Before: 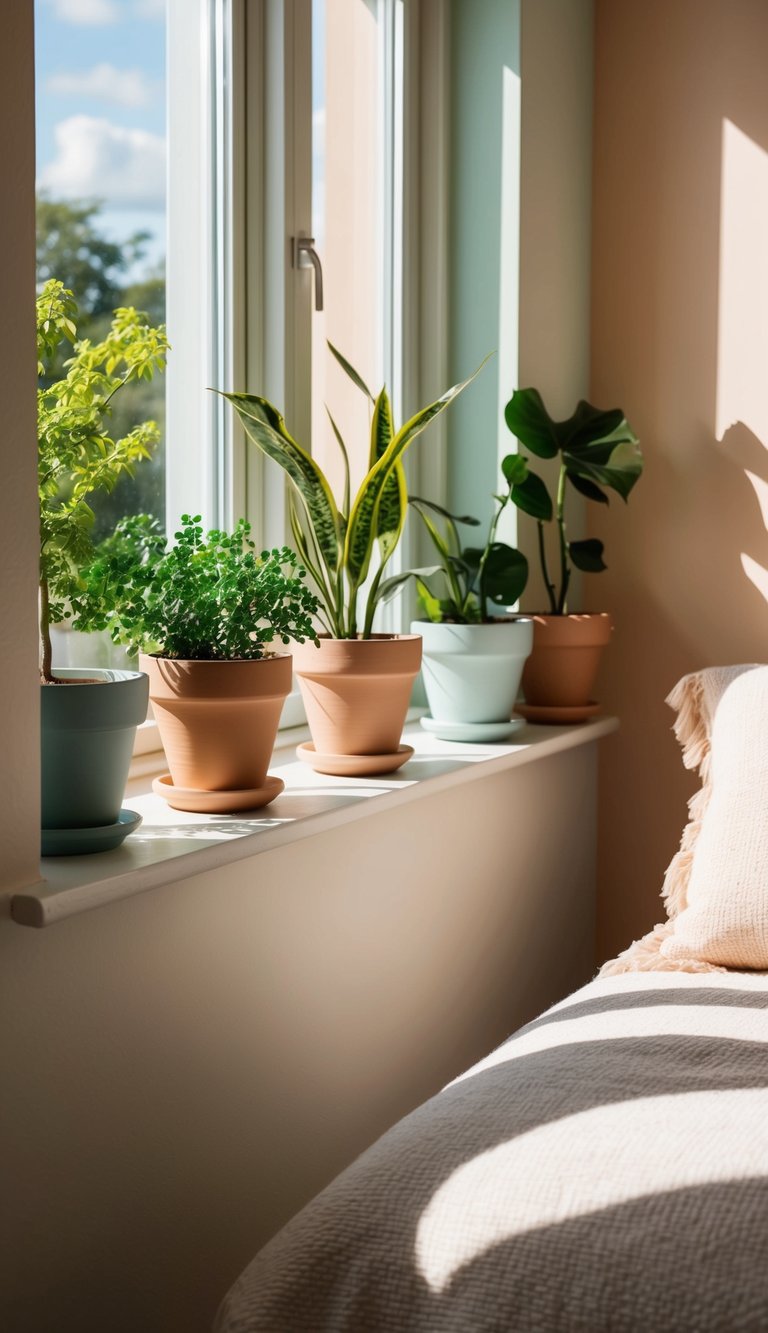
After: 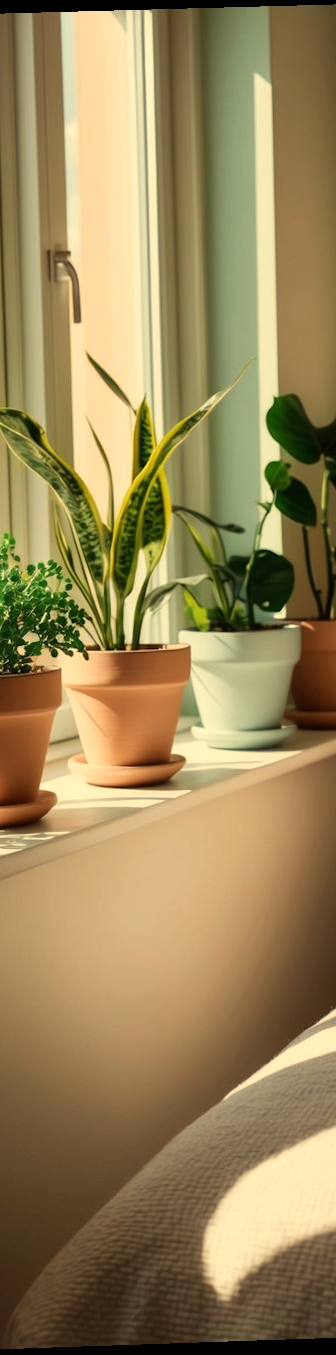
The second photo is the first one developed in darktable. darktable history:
rotate and perspective: rotation -1.77°, lens shift (horizontal) 0.004, automatic cropping off
crop: left 31.229%, right 27.105%
white balance: red 1.08, blue 0.791
